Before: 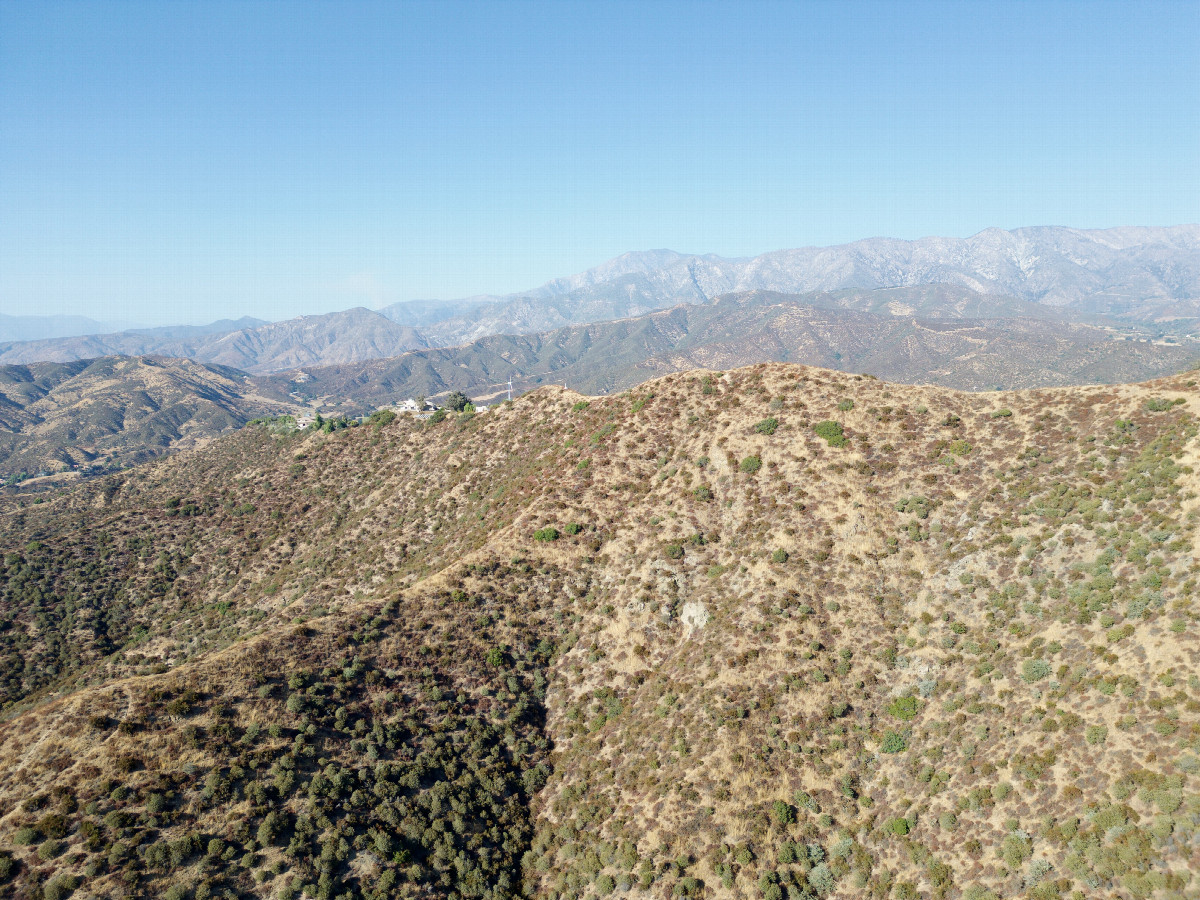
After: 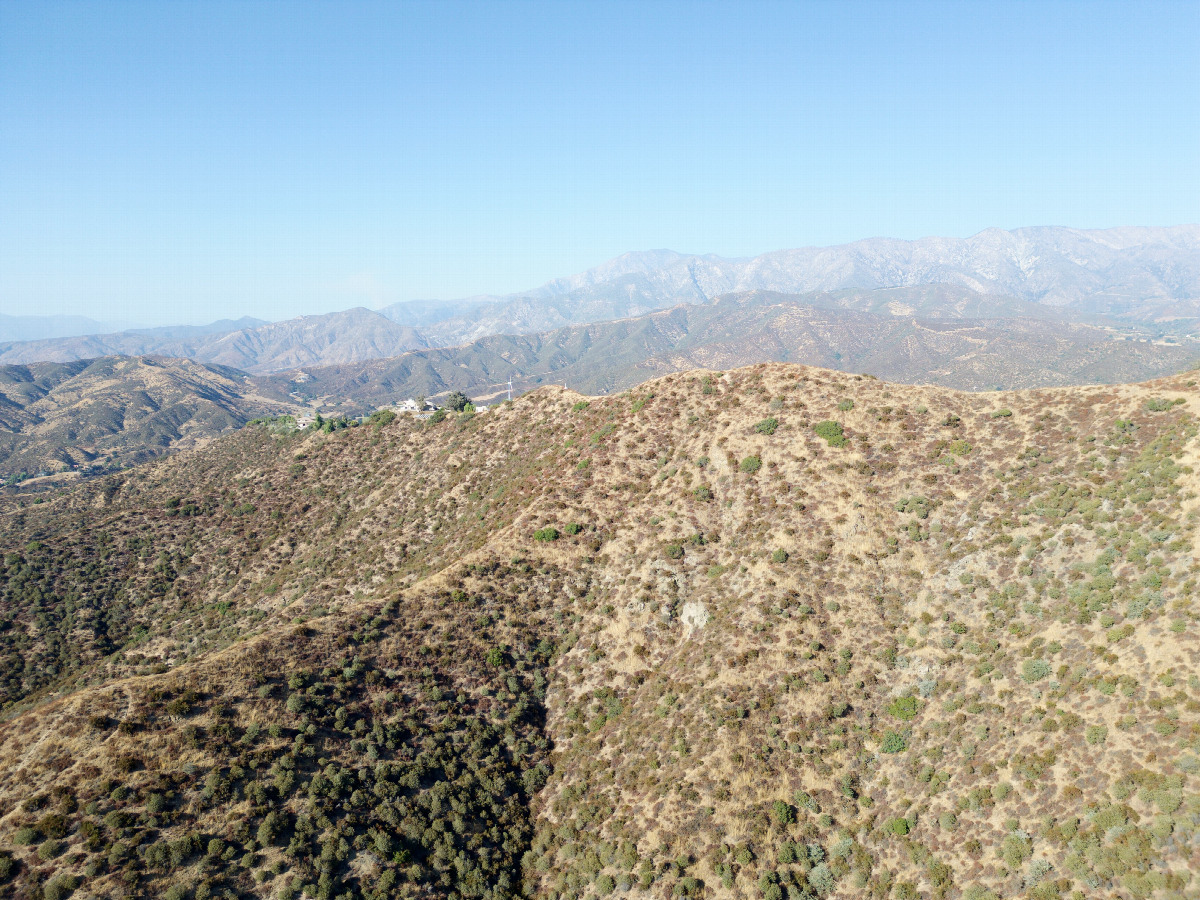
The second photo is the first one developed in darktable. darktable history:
shadows and highlights: shadows -22.76, highlights 45.54, soften with gaussian
